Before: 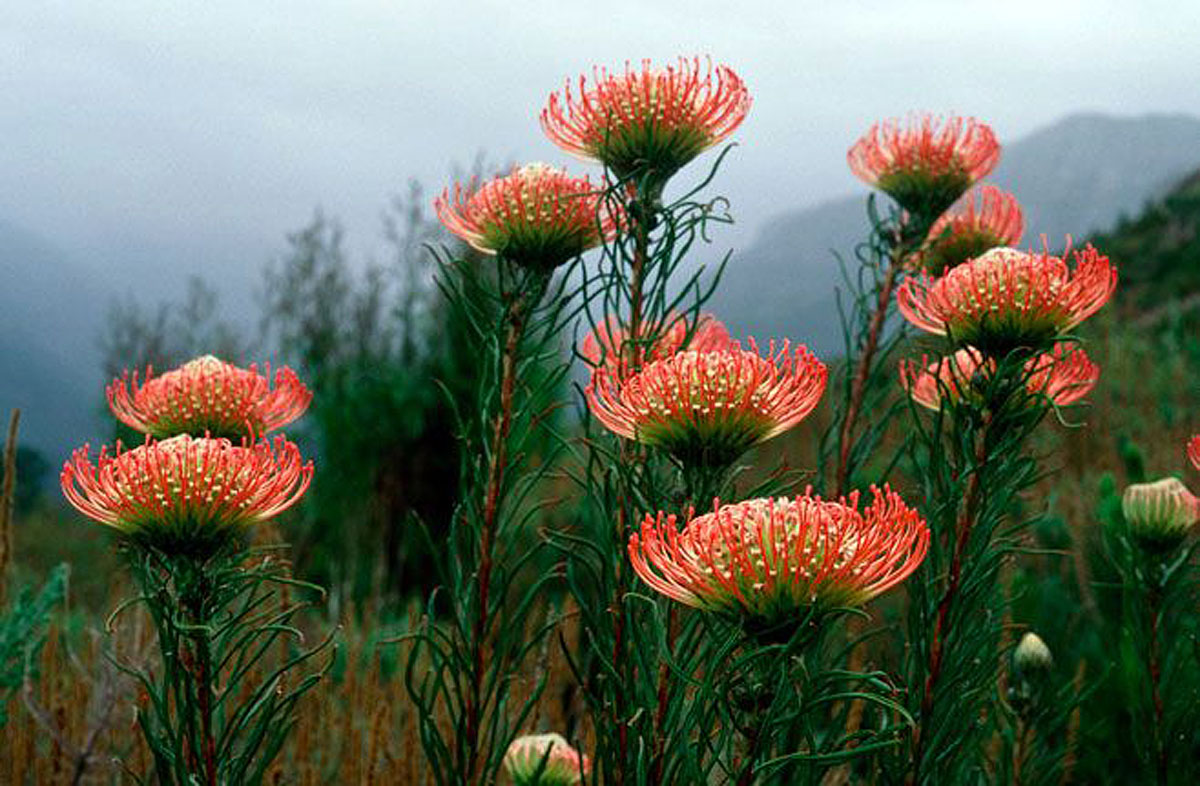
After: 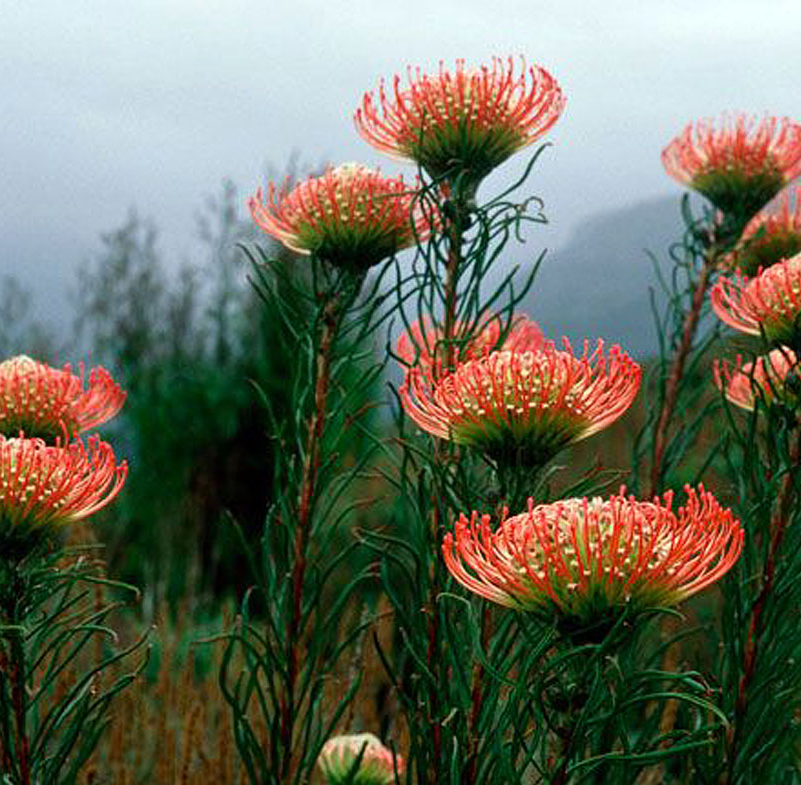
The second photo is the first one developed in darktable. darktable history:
crop and rotate: left 15.527%, right 17.708%
